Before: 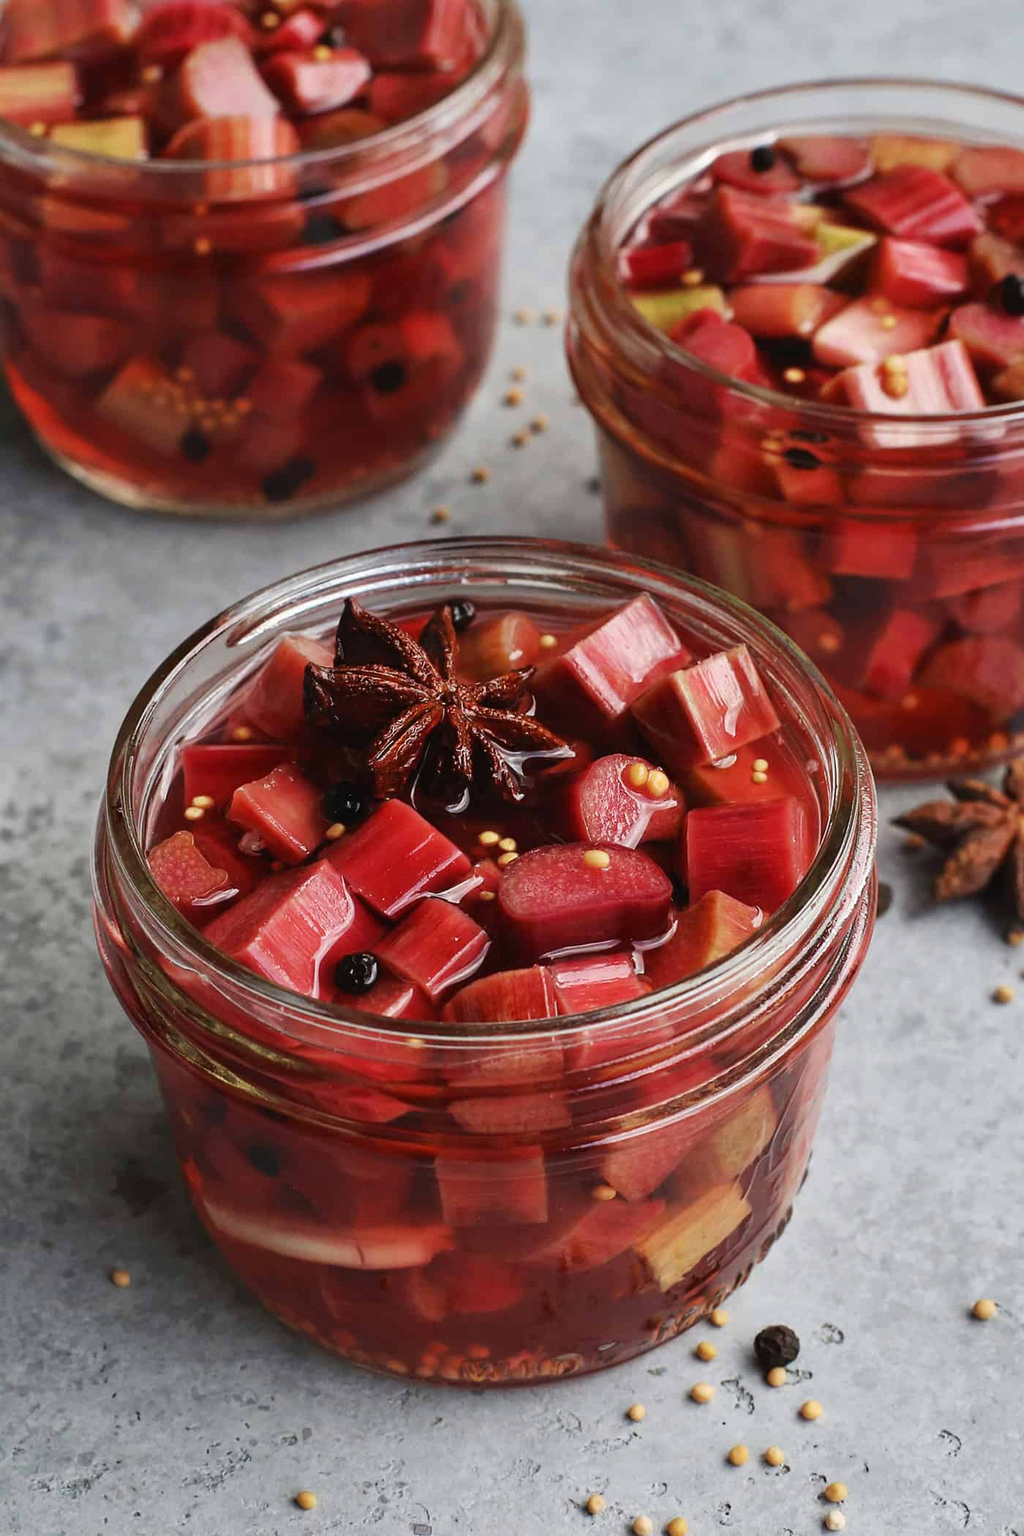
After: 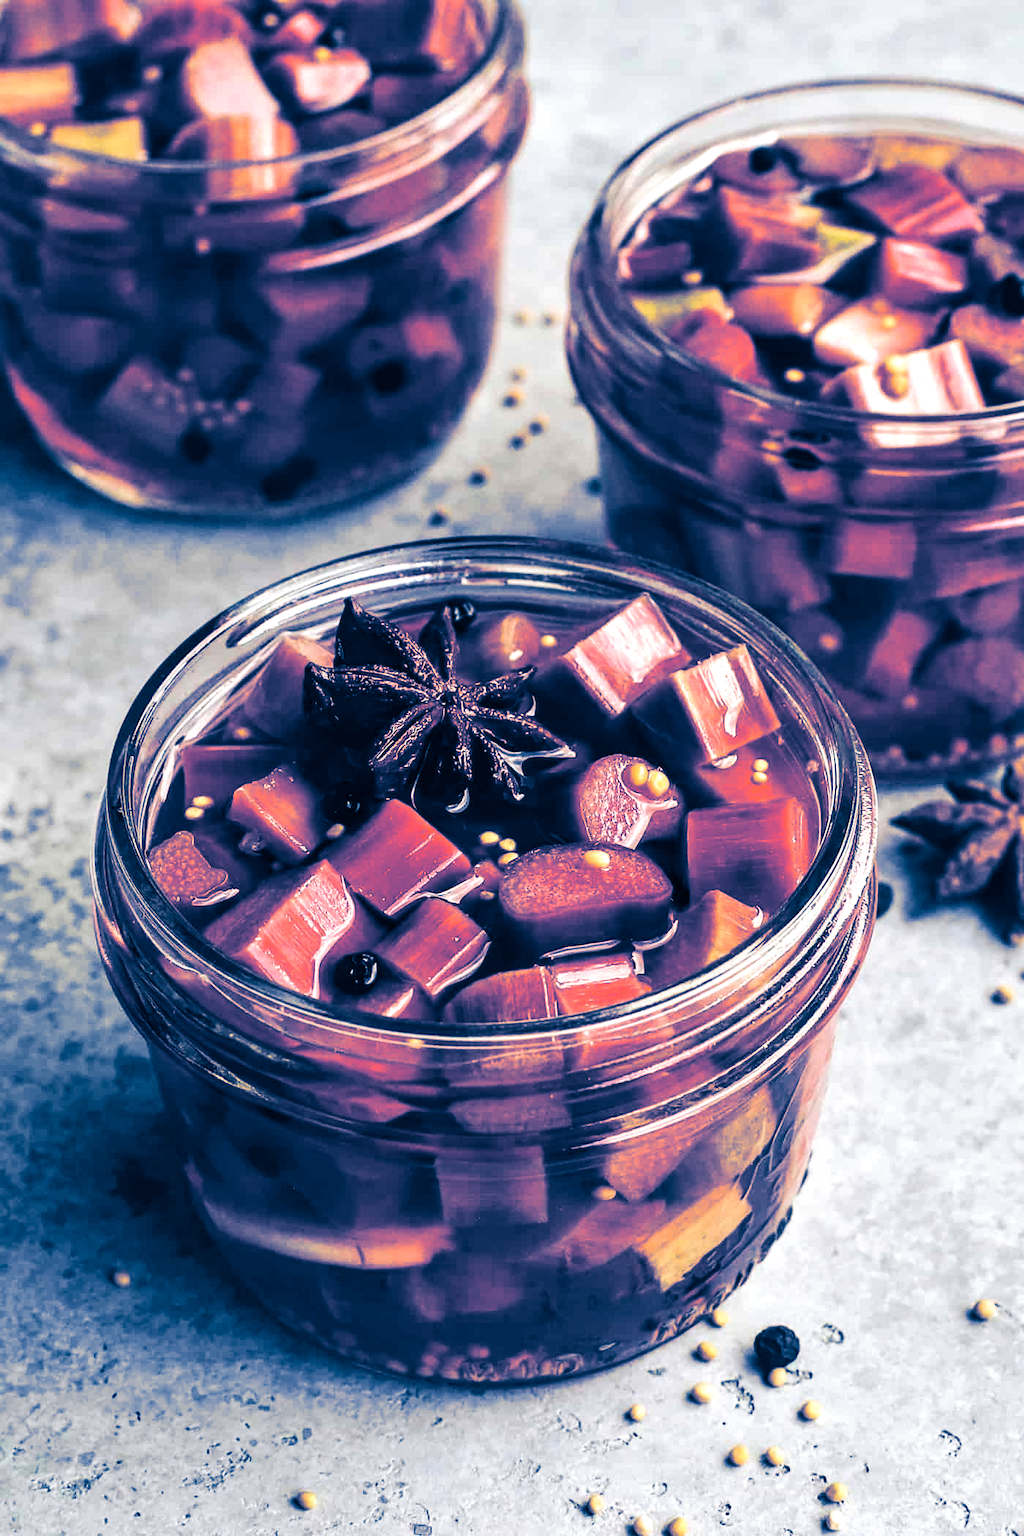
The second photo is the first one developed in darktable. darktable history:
split-toning: shadows › hue 226.8°, shadows › saturation 1, highlights › saturation 0, balance -61.41
local contrast: on, module defaults
contrast brightness saturation: brightness 0.13
tone equalizer: -8 EV -0.75 EV, -7 EV -0.7 EV, -6 EV -0.6 EV, -5 EV -0.4 EV, -3 EV 0.4 EV, -2 EV 0.6 EV, -1 EV 0.7 EV, +0 EV 0.75 EV, edges refinement/feathering 500, mask exposure compensation -1.57 EV, preserve details no
